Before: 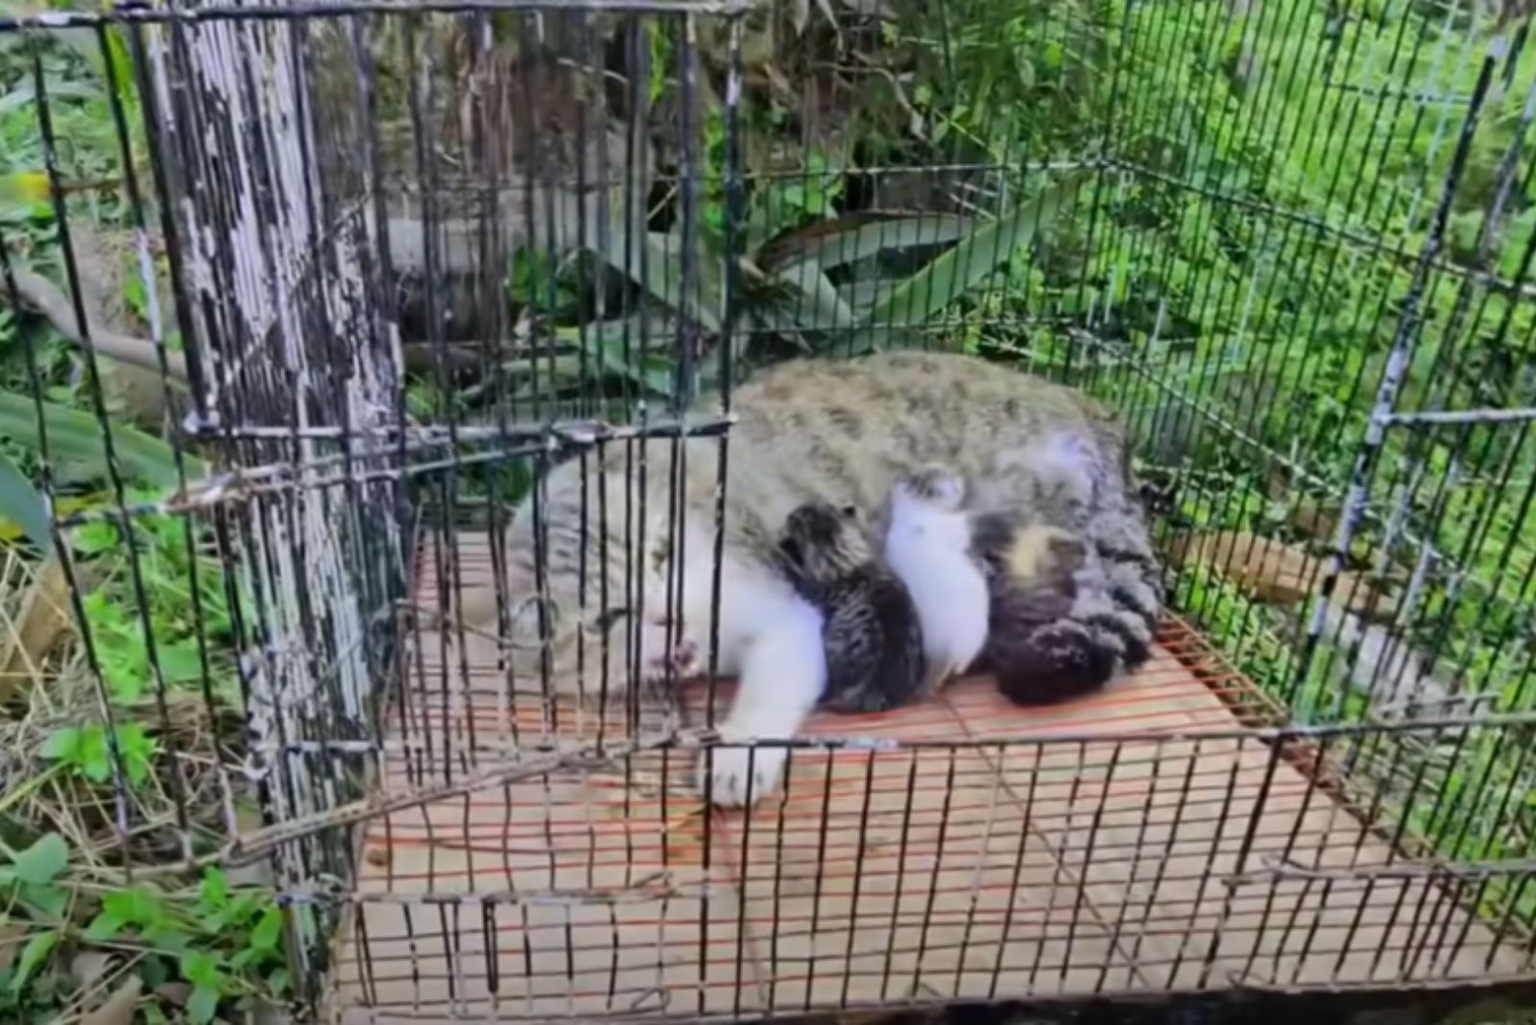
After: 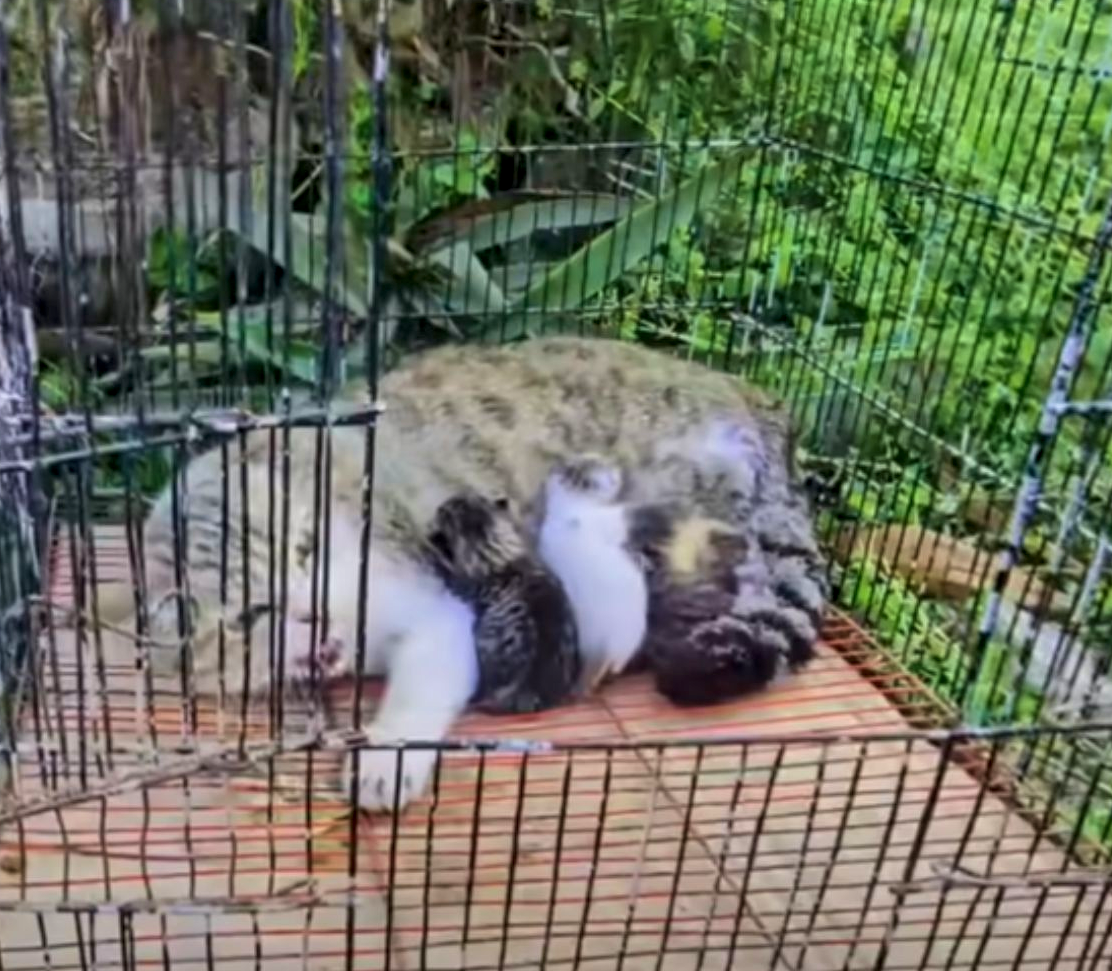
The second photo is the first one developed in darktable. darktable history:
crop and rotate: left 23.95%, top 2.807%, right 6.526%, bottom 6.253%
velvia: on, module defaults
local contrast: on, module defaults
